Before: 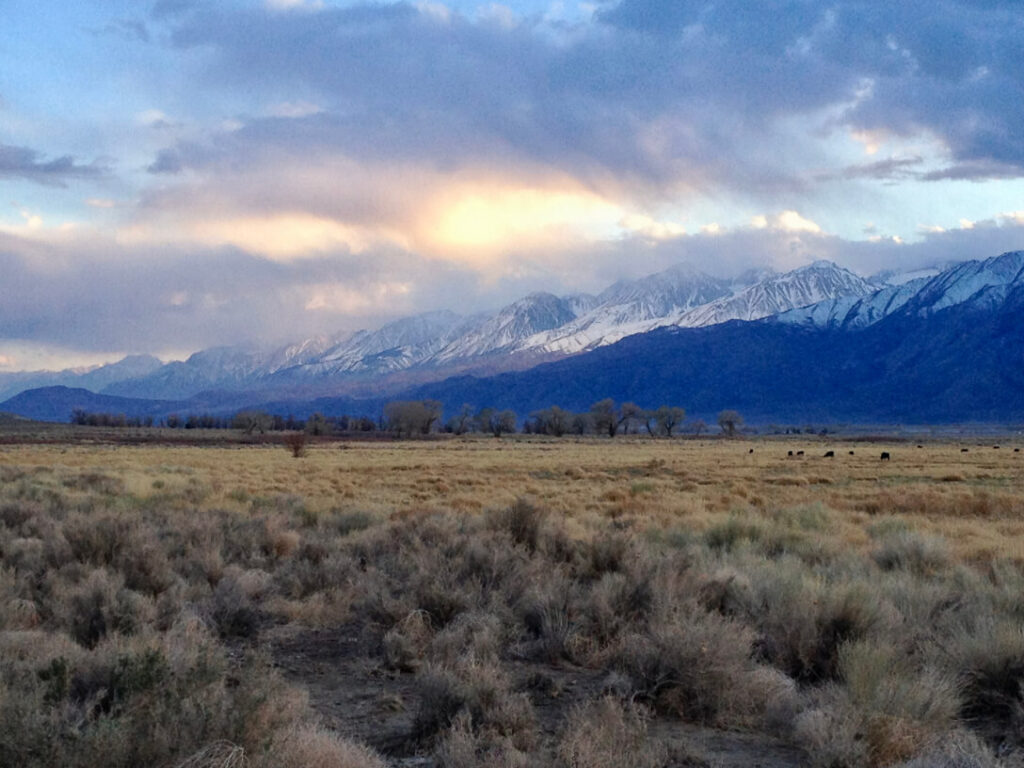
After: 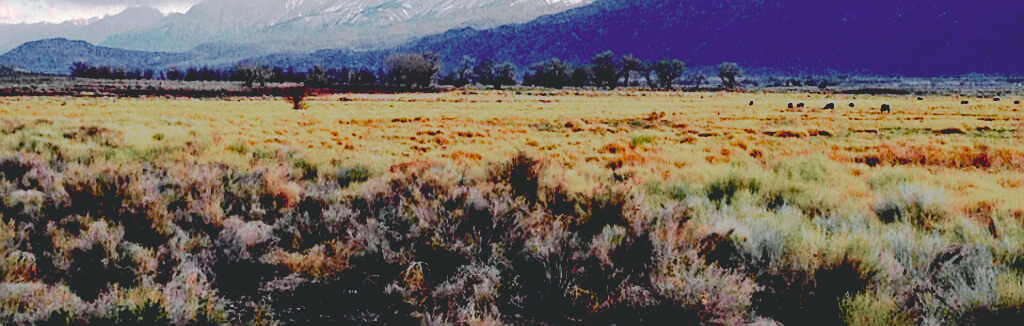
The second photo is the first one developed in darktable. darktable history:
contrast brightness saturation: saturation 0.183
tone curve: curves: ch0 [(0, 0.003) (0.211, 0.174) (0.482, 0.519) (0.843, 0.821) (0.992, 0.971)]; ch1 [(0, 0) (0.276, 0.206) (0.393, 0.364) (0.482, 0.477) (0.506, 0.5) (0.523, 0.523) (0.572, 0.592) (0.635, 0.665) (0.695, 0.759) (1, 1)]; ch2 [(0, 0) (0.438, 0.456) (0.498, 0.497) (0.536, 0.527) (0.562, 0.584) (0.619, 0.602) (0.698, 0.698) (1, 1)], color space Lab, independent channels, preserve colors none
color zones: curves: ch1 [(0.25, 0.61) (0.75, 0.248)]
sharpen: on, module defaults
crop: top 45.369%, bottom 12.18%
contrast equalizer: y [[0.6 ×6], [0.55 ×6], [0 ×6], [0 ×6], [0 ×6]], mix -0.318
tone equalizer: -8 EV -0.761 EV, -7 EV -0.74 EV, -6 EV -0.577 EV, -5 EV -0.415 EV, -3 EV 0.376 EV, -2 EV 0.6 EV, -1 EV 0.697 EV, +0 EV 0.776 EV, smoothing diameter 24.95%, edges refinement/feathering 14.04, preserve details guided filter
base curve: curves: ch0 [(0.065, 0.026) (0.236, 0.358) (0.53, 0.546) (0.777, 0.841) (0.924, 0.992)], preserve colors none
